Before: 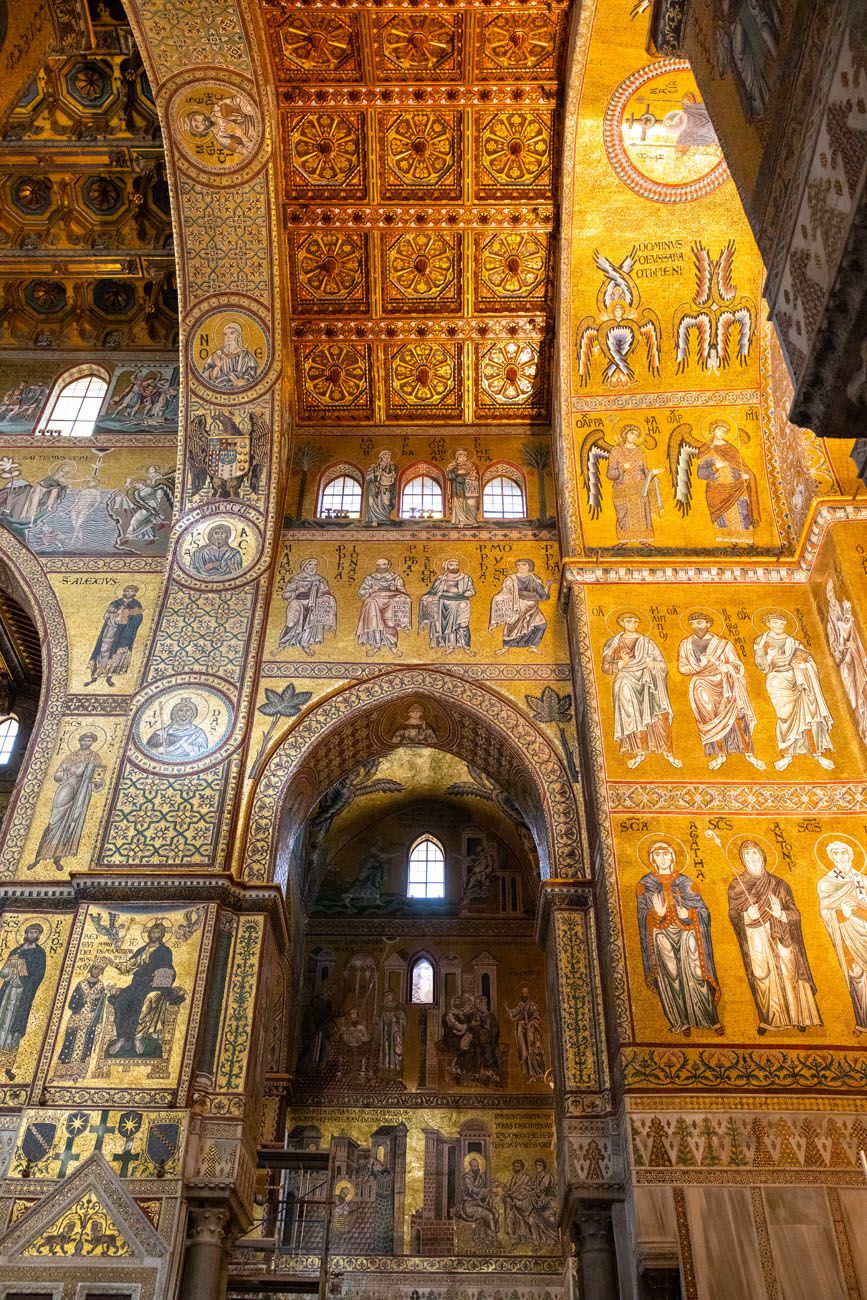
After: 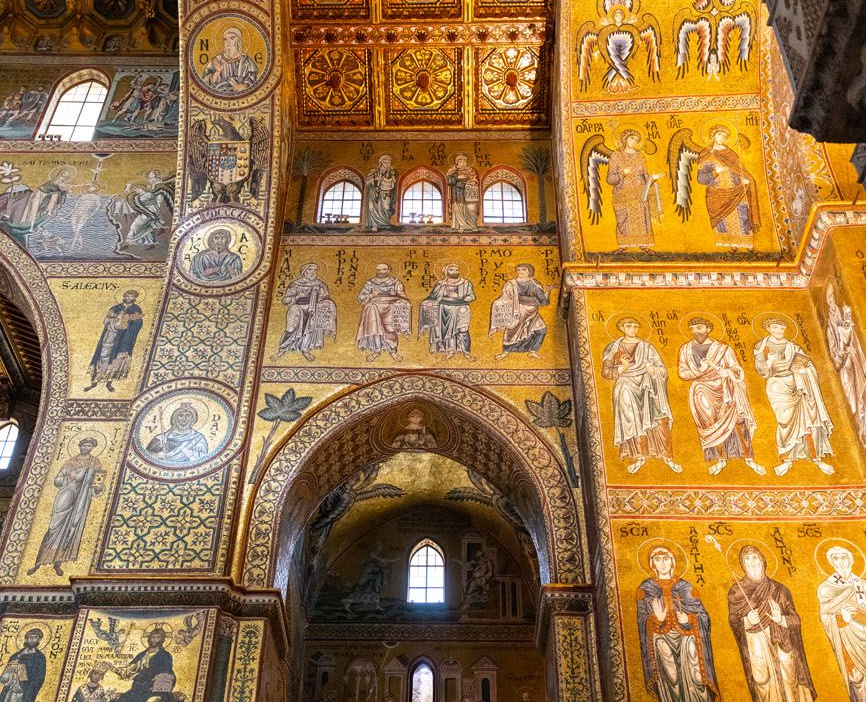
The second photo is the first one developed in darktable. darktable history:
crop and rotate: top 22.706%, bottom 23.282%
